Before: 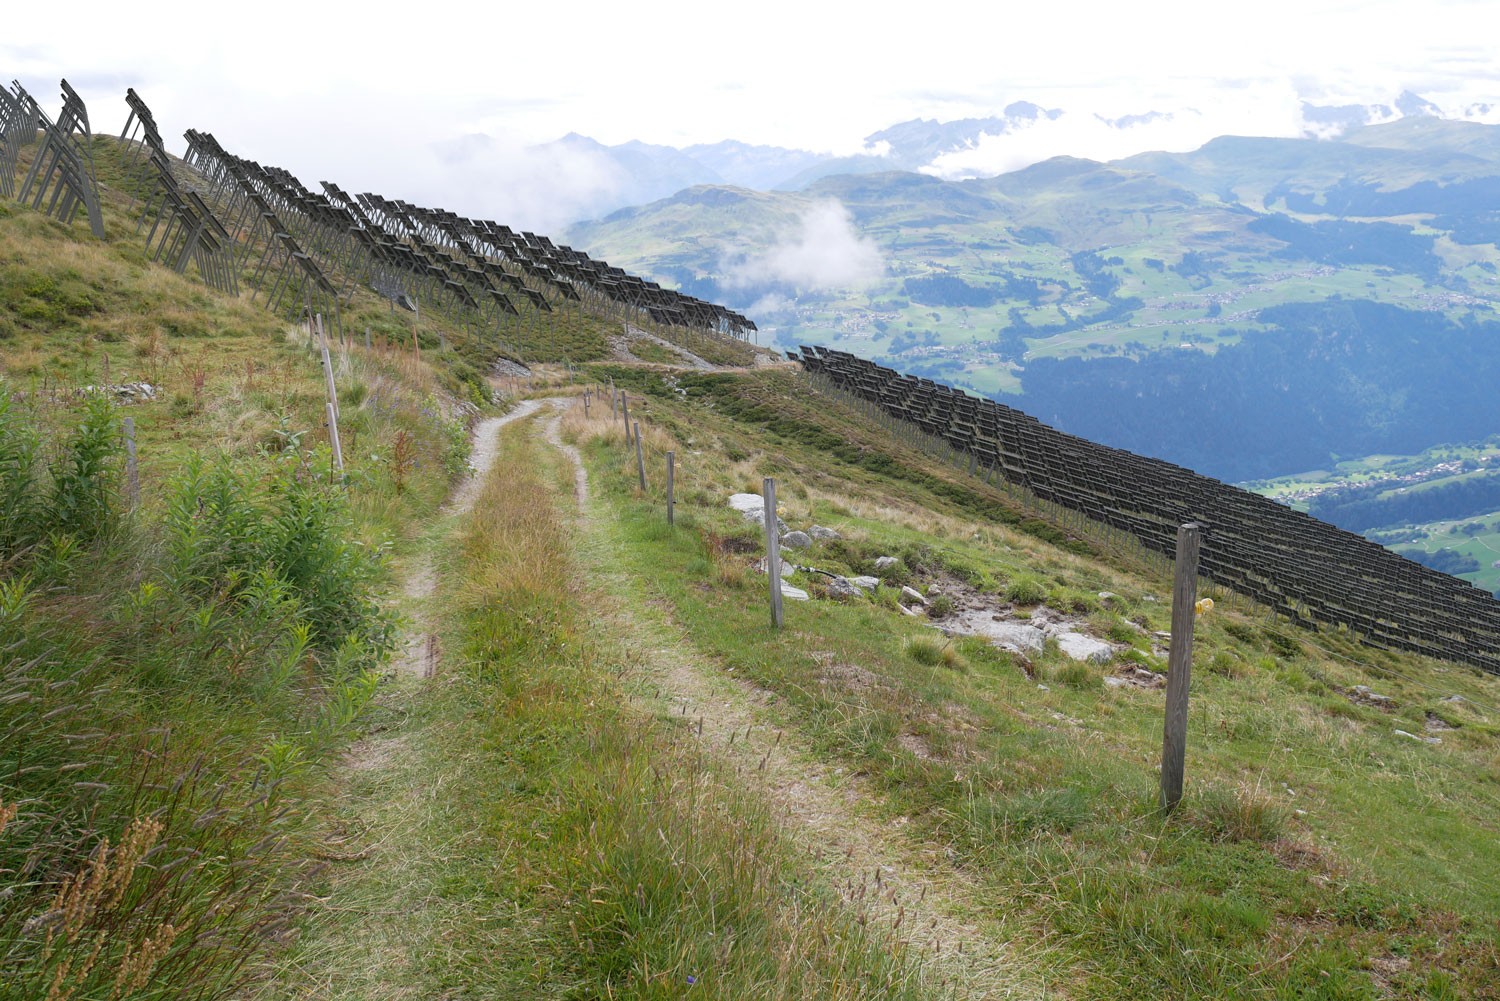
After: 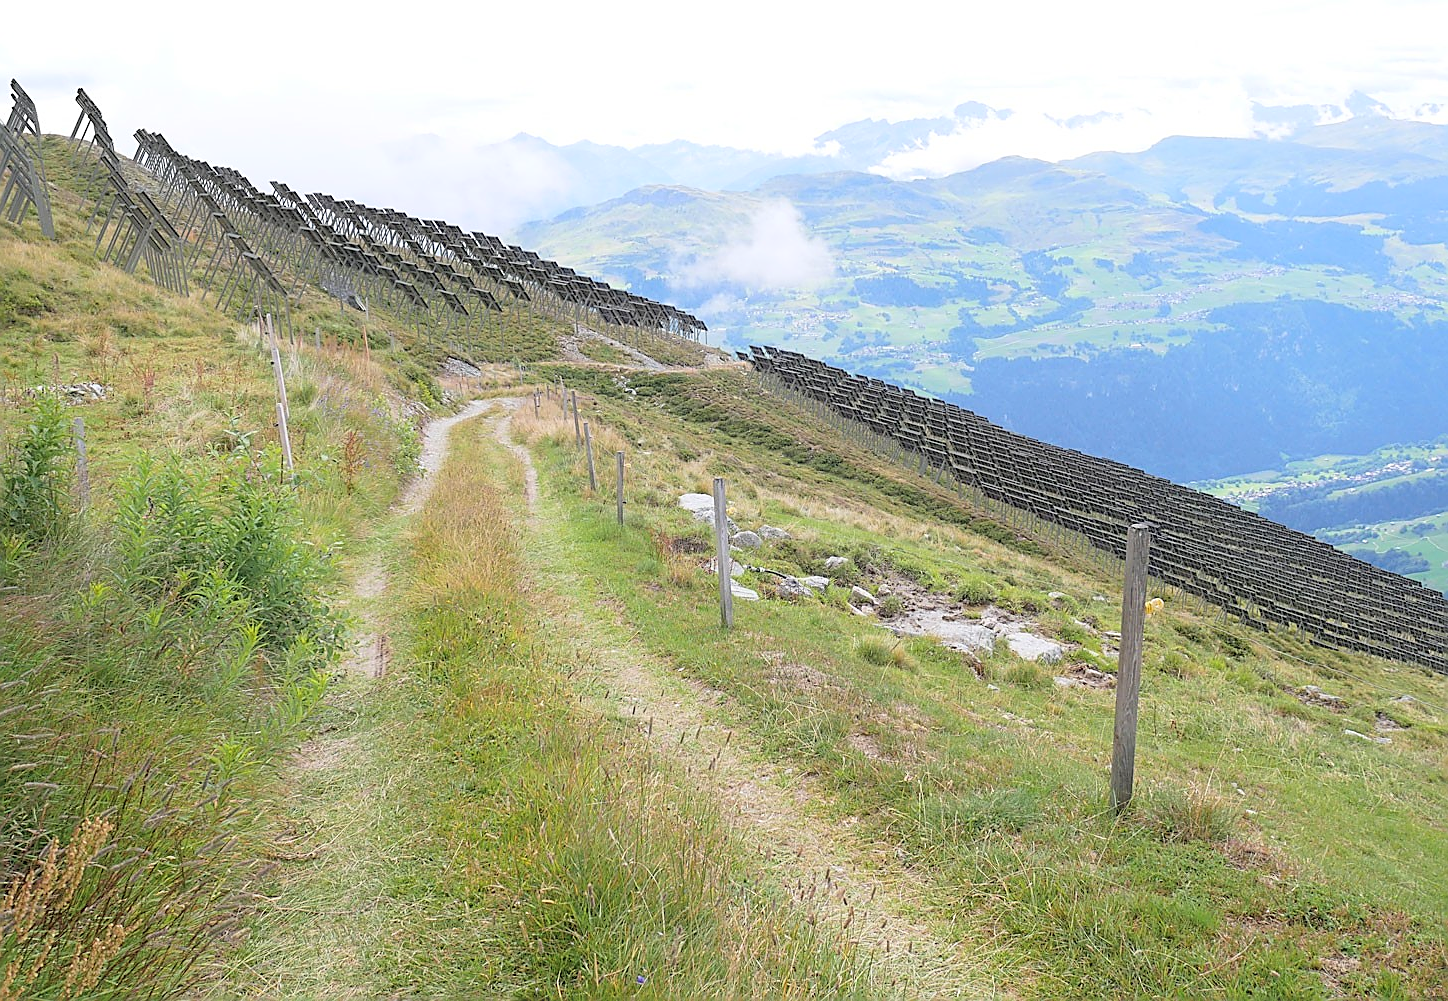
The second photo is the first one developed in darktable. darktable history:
crop and rotate: left 3.461%
sharpen: radius 1.424, amount 1.244, threshold 0.61
contrast brightness saturation: contrast 0.098, brightness 0.295, saturation 0.14
